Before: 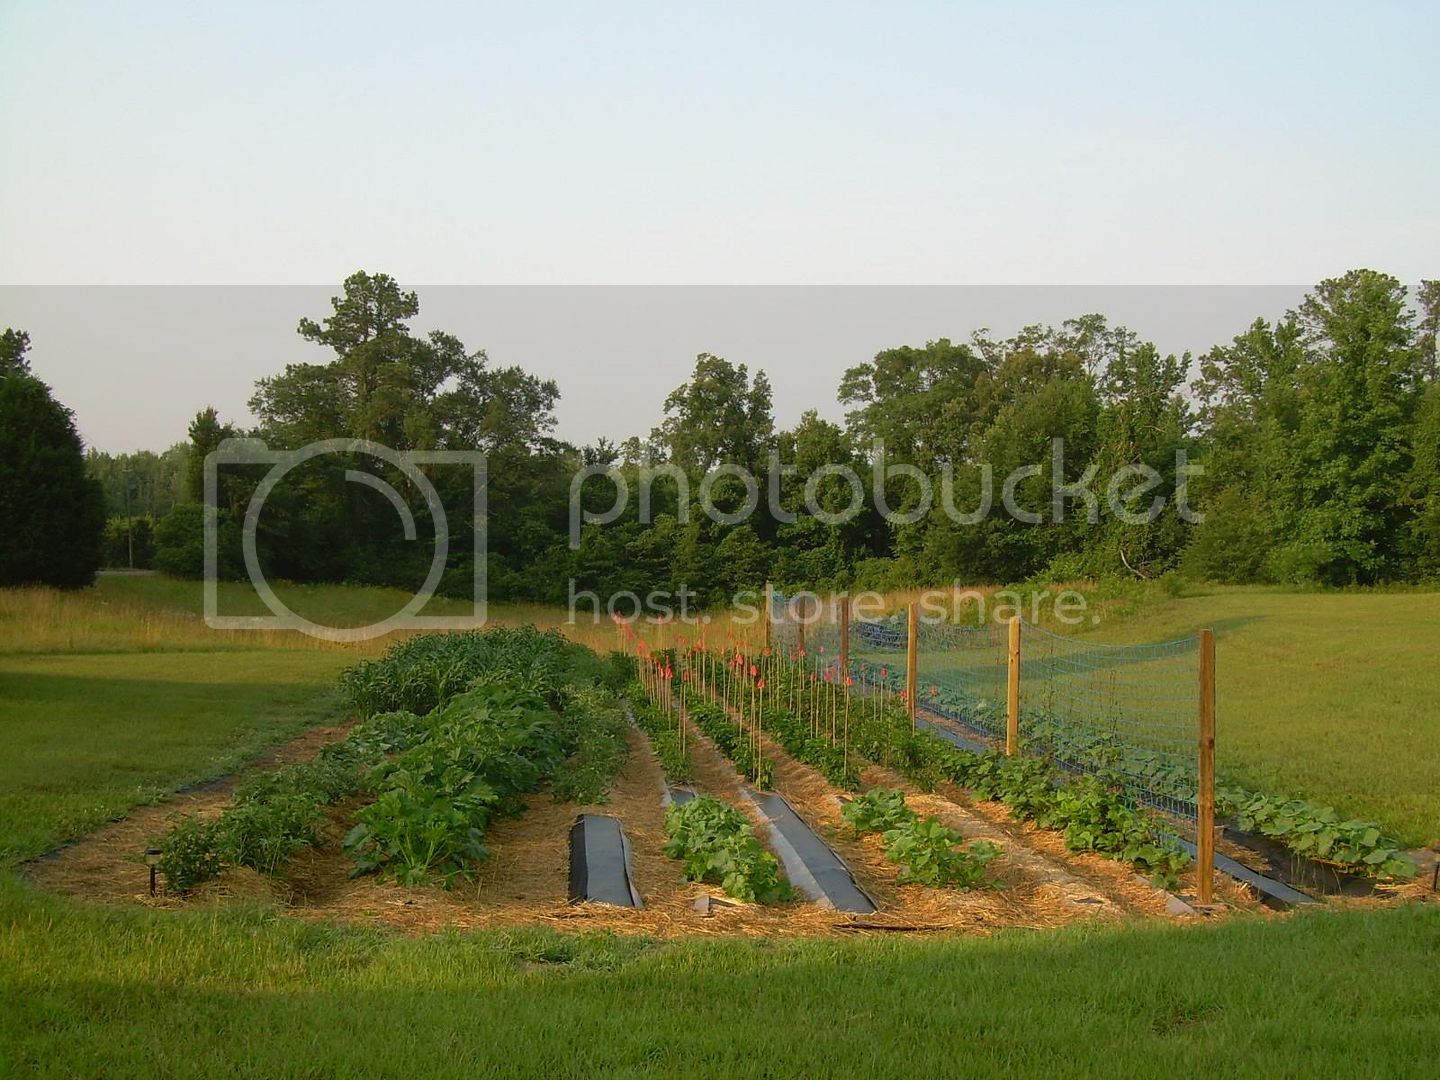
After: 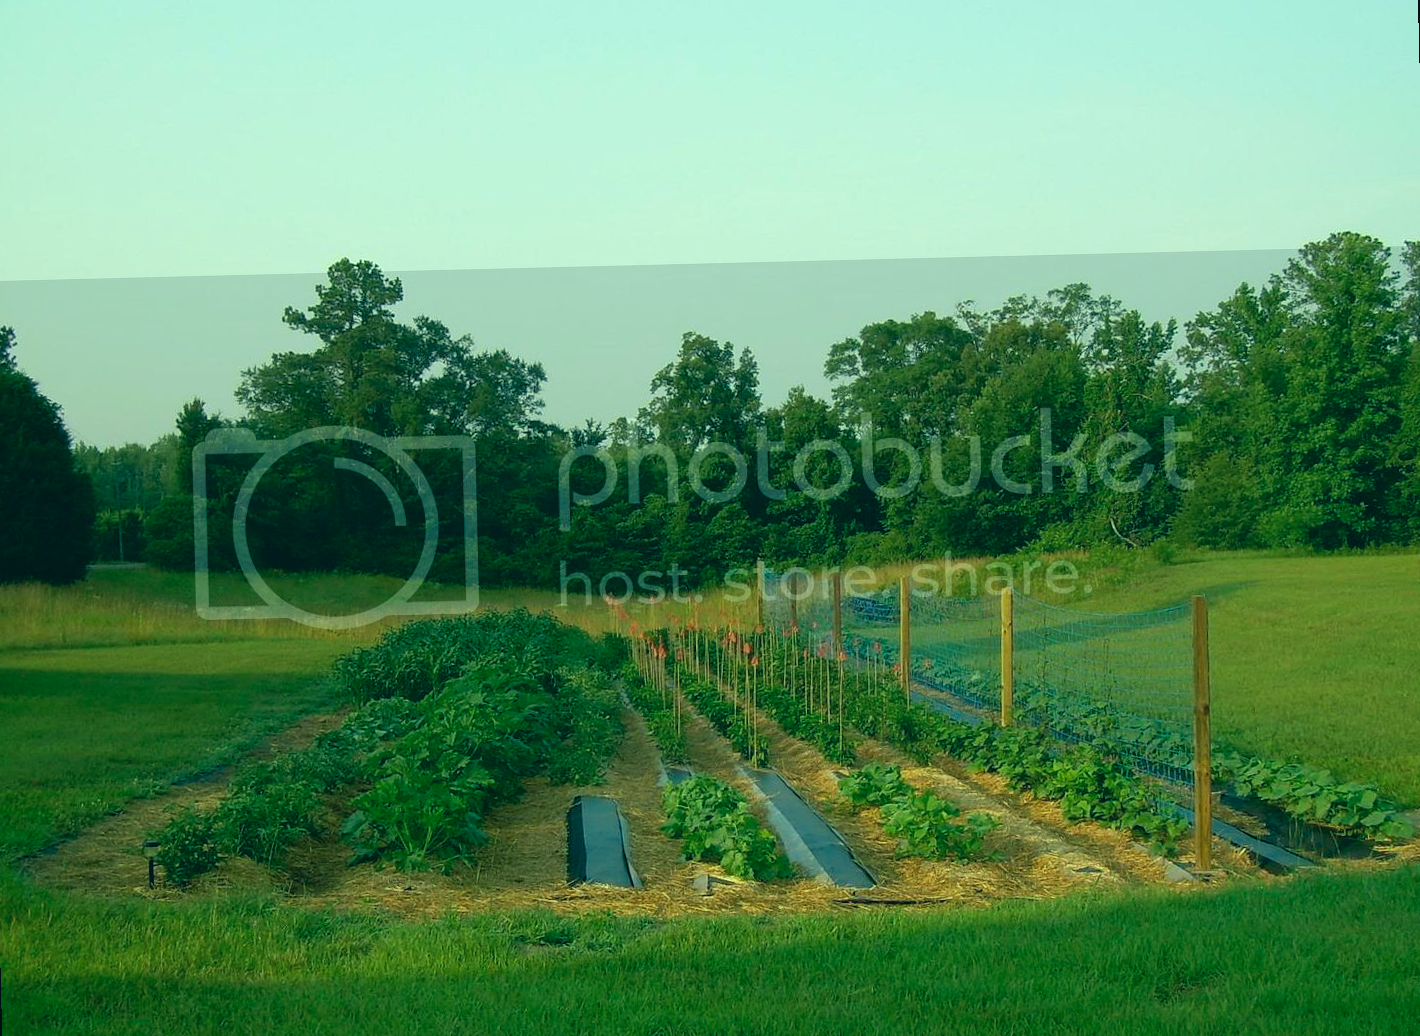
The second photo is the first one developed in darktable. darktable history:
rotate and perspective: rotation -1.42°, crop left 0.016, crop right 0.984, crop top 0.035, crop bottom 0.965
color correction: highlights a* -20.08, highlights b* 9.8, shadows a* -20.4, shadows b* -10.76
